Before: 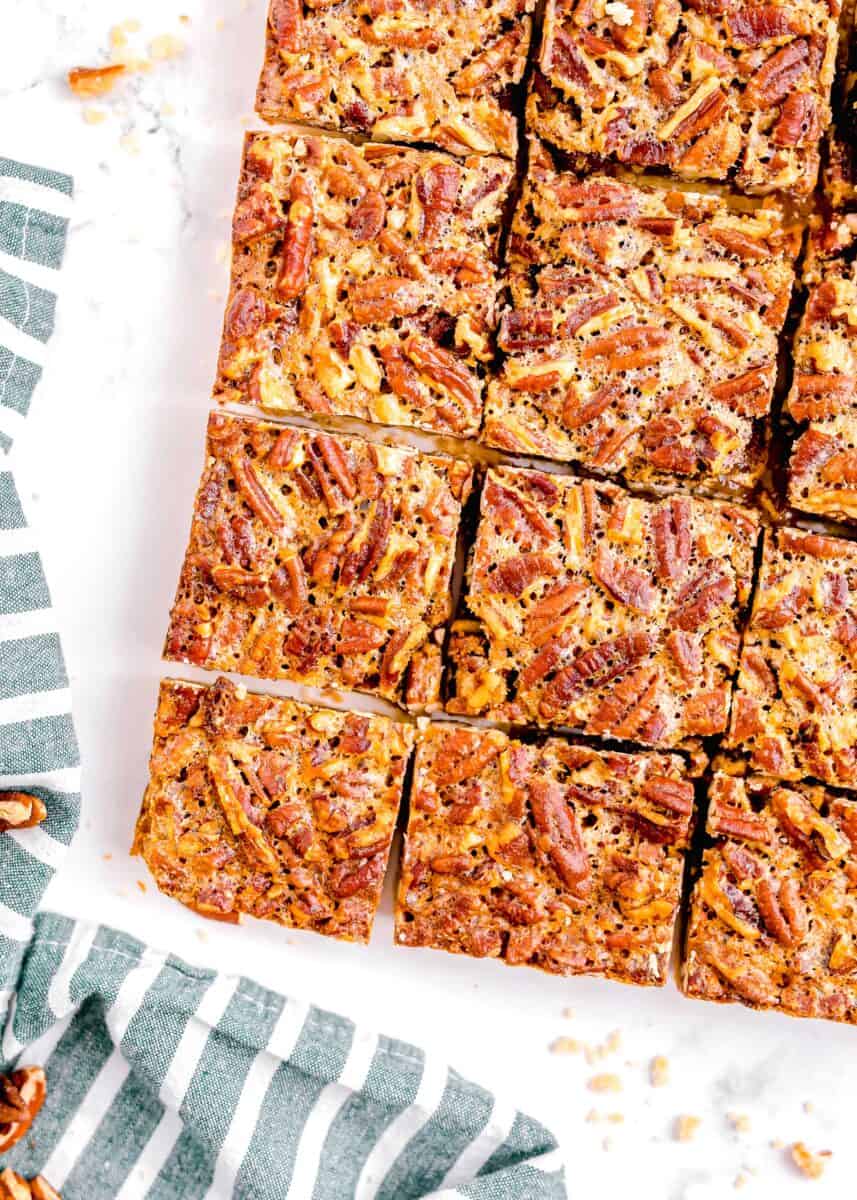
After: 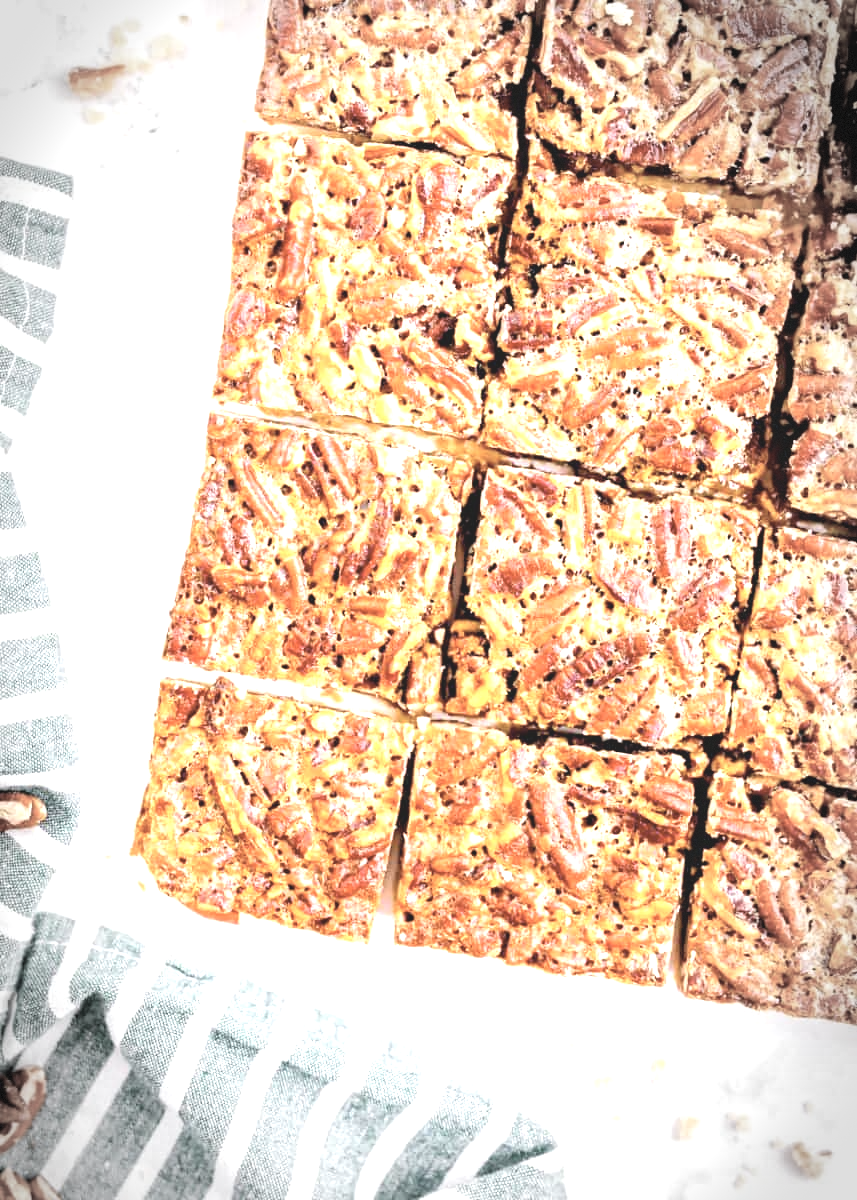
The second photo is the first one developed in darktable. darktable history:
vignetting: fall-off start 67.71%, fall-off radius 67.05%, brightness -0.627, saturation -0.679, automatic ratio true, dithering 8-bit output
tone equalizer: -8 EV -1.04 EV, -7 EV -1.01 EV, -6 EV -0.887 EV, -5 EV -0.612 EV, -3 EV 0.551 EV, -2 EV 0.862 EV, -1 EV 1.01 EV, +0 EV 1.06 EV
contrast brightness saturation: contrast -0.248, saturation -0.43
exposure: black level correction 0, exposure 0.702 EV, compensate highlight preservation false
